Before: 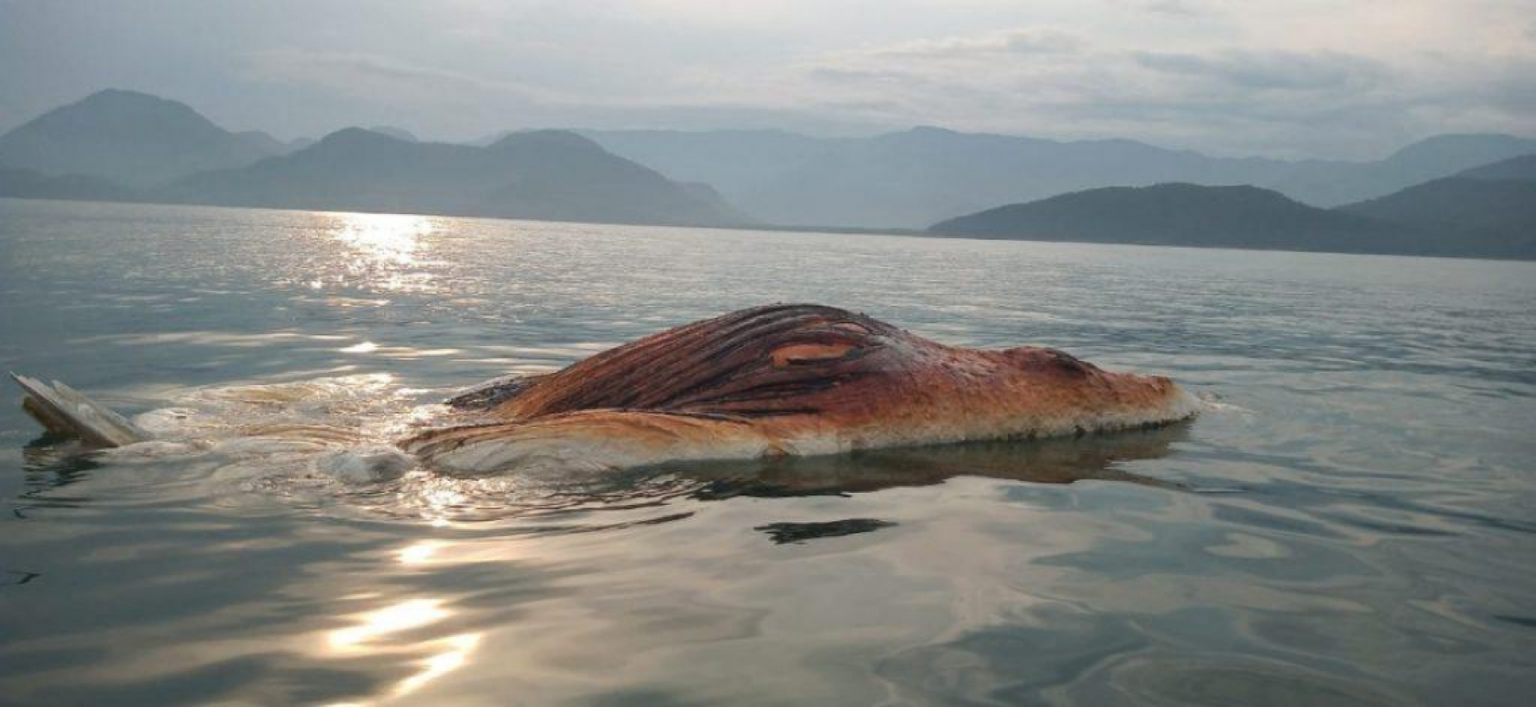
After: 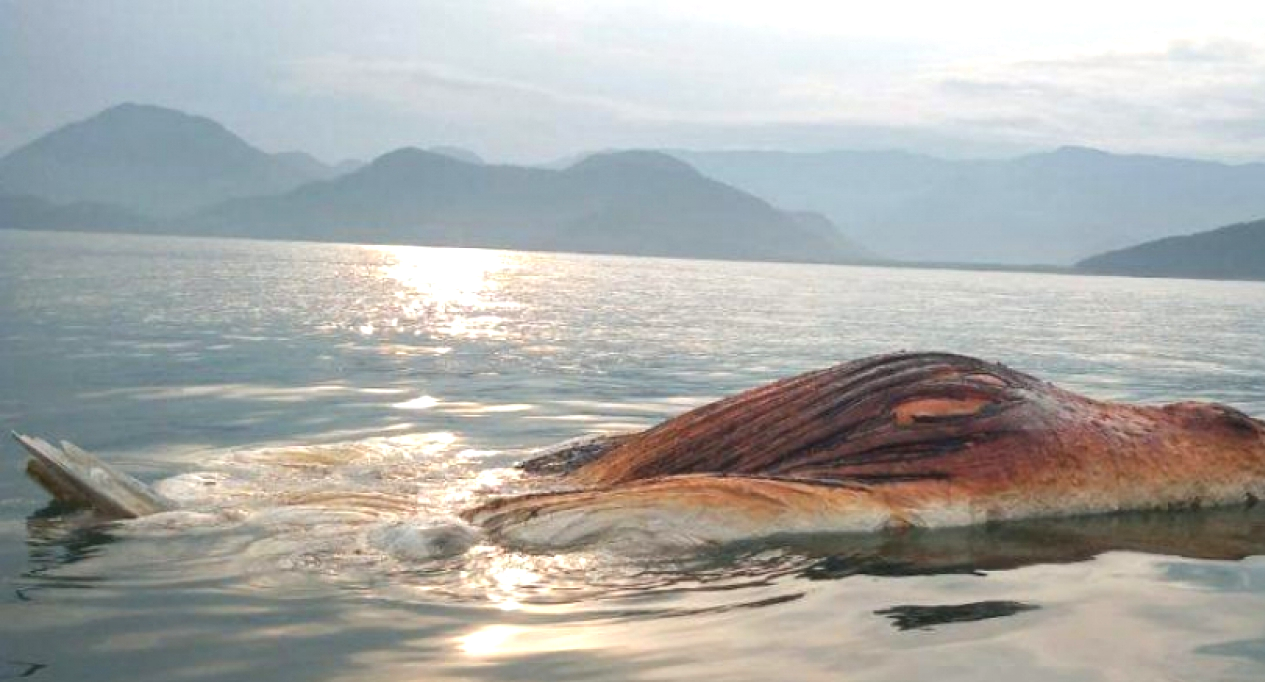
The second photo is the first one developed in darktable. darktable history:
exposure: black level correction 0, exposure 0.6 EV, compensate exposure bias true, compensate highlight preservation false
crop: right 28.885%, bottom 16.626%
